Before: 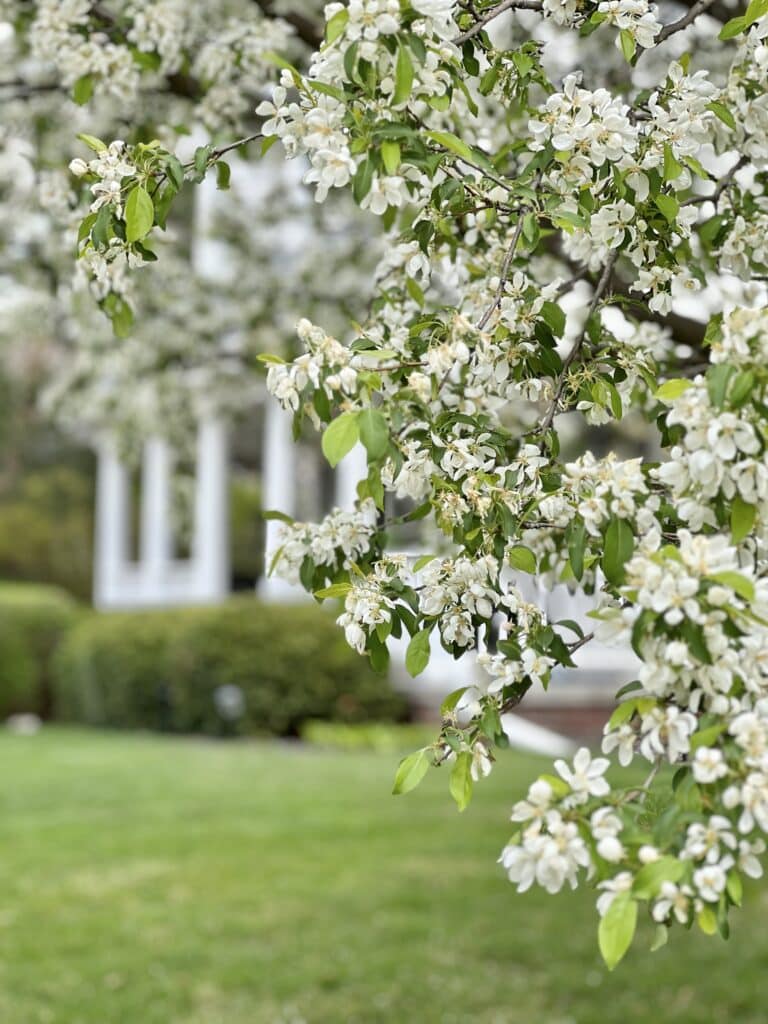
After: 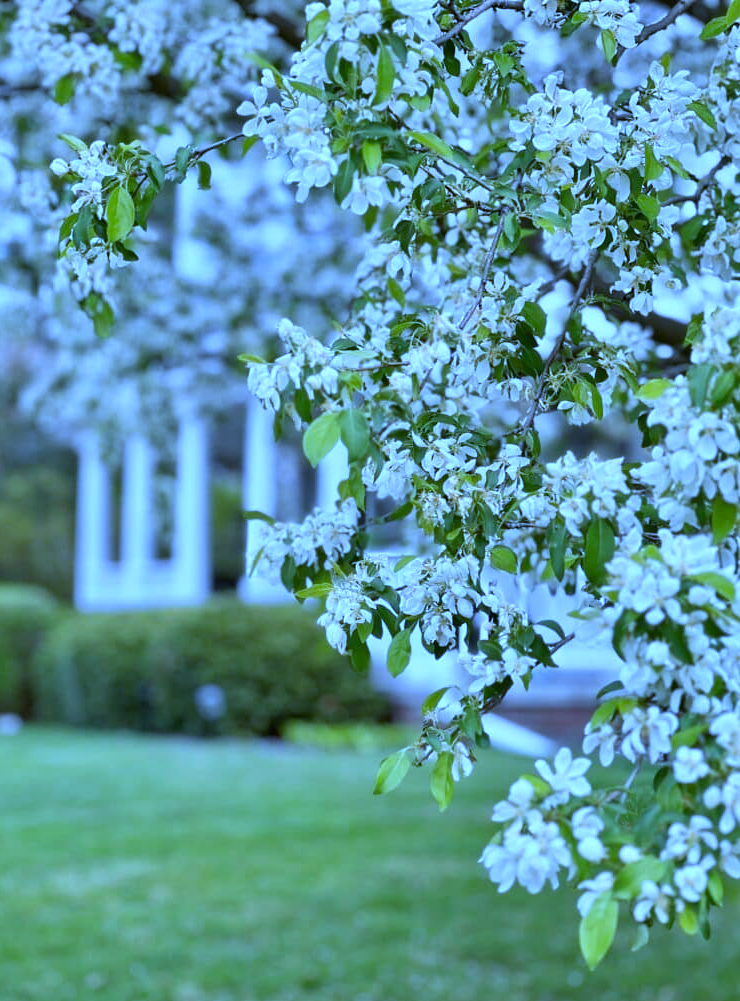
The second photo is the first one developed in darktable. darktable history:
shadows and highlights: low approximation 0.01, soften with gaussian
crop and rotate: left 2.536%, right 1.107%, bottom 2.246%
white balance: red 0.766, blue 1.537
